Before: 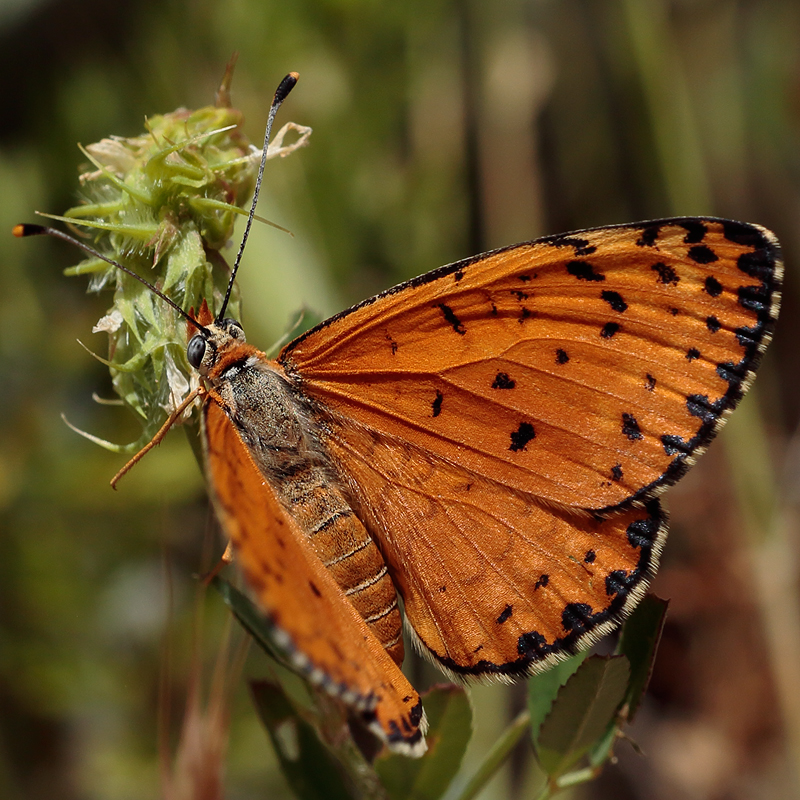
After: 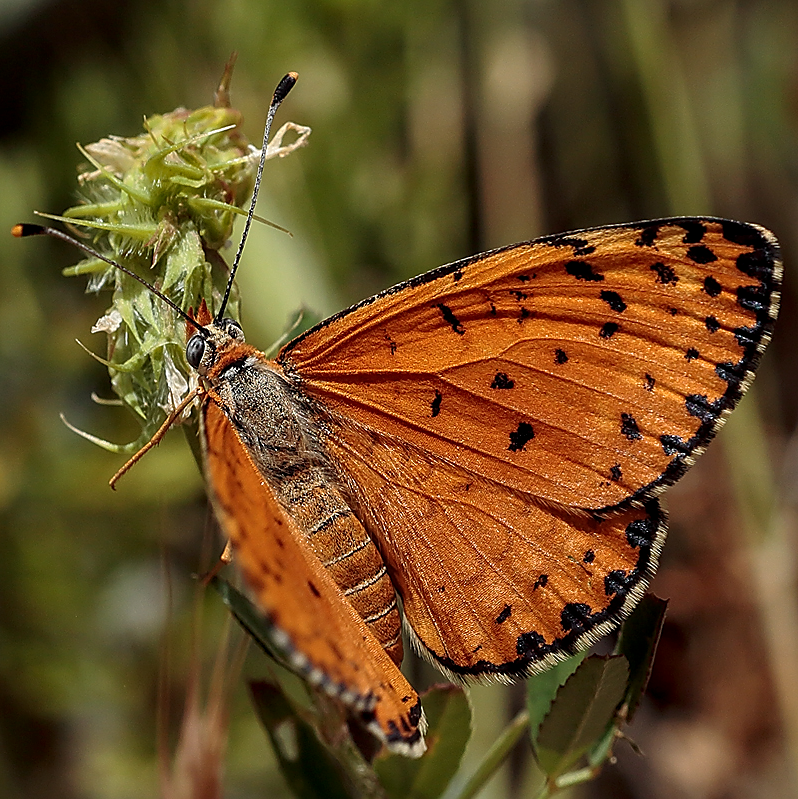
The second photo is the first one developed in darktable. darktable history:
sharpen: radius 1.4, amount 1.25, threshold 0.7
tone equalizer: on, module defaults
crop and rotate: left 0.126%
local contrast: on, module defaults
